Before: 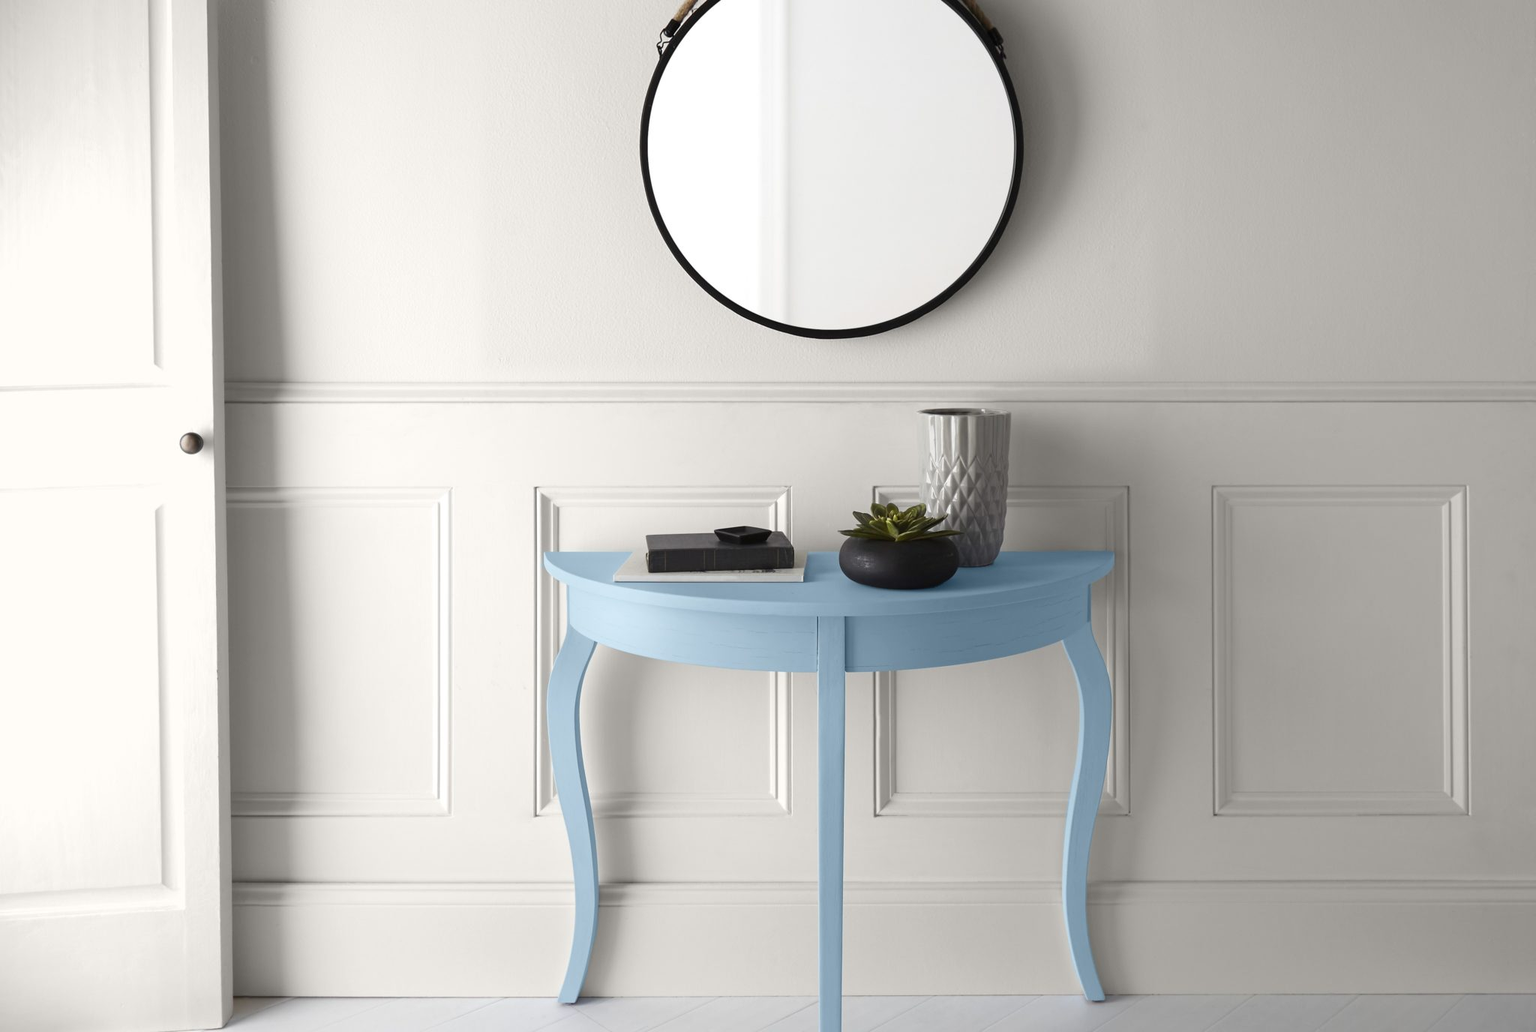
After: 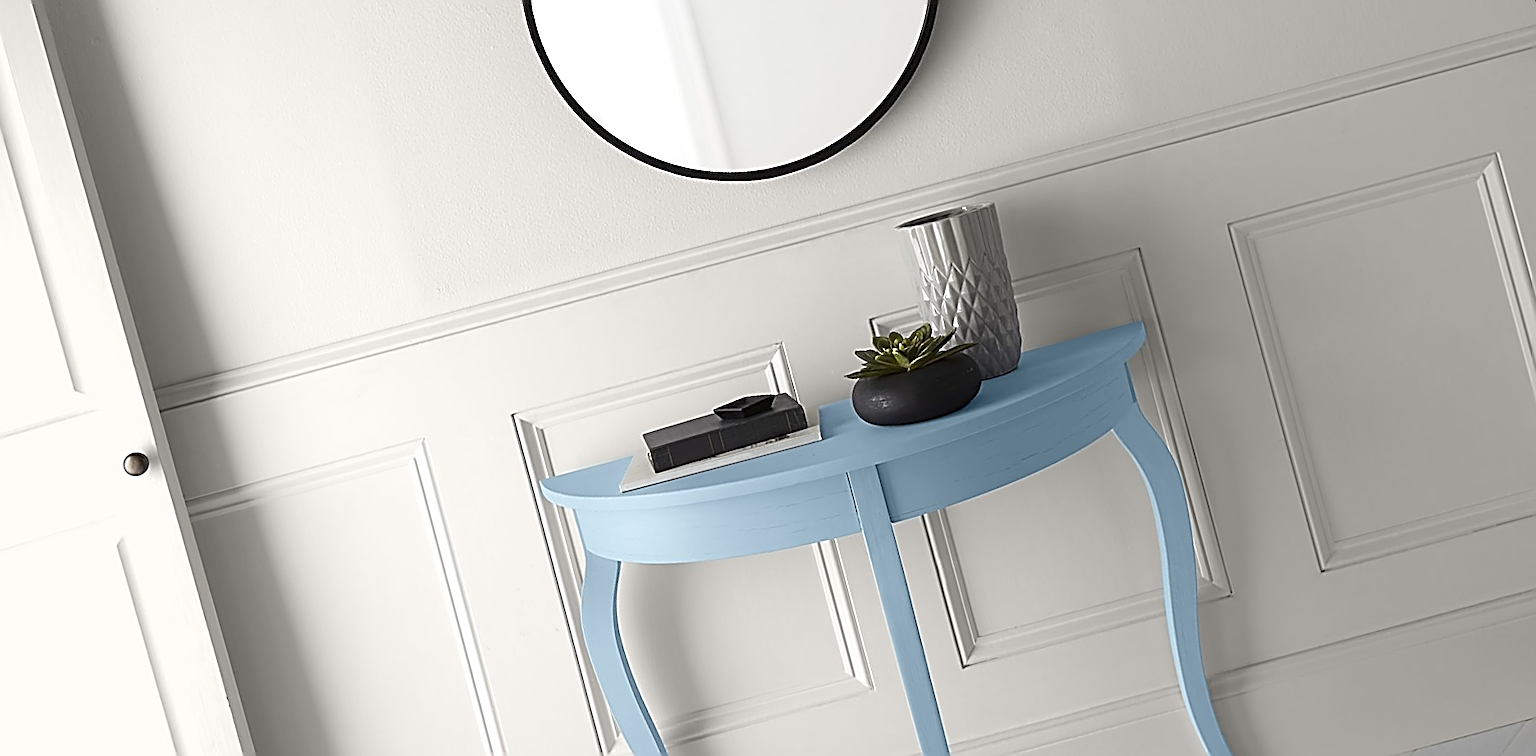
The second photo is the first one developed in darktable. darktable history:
rotate and perspective: rotation -14.8°, crop left 0.1, crop right 0.903, crop top 0.25, crop bottom 0.748
sharpen: amount 1.861
